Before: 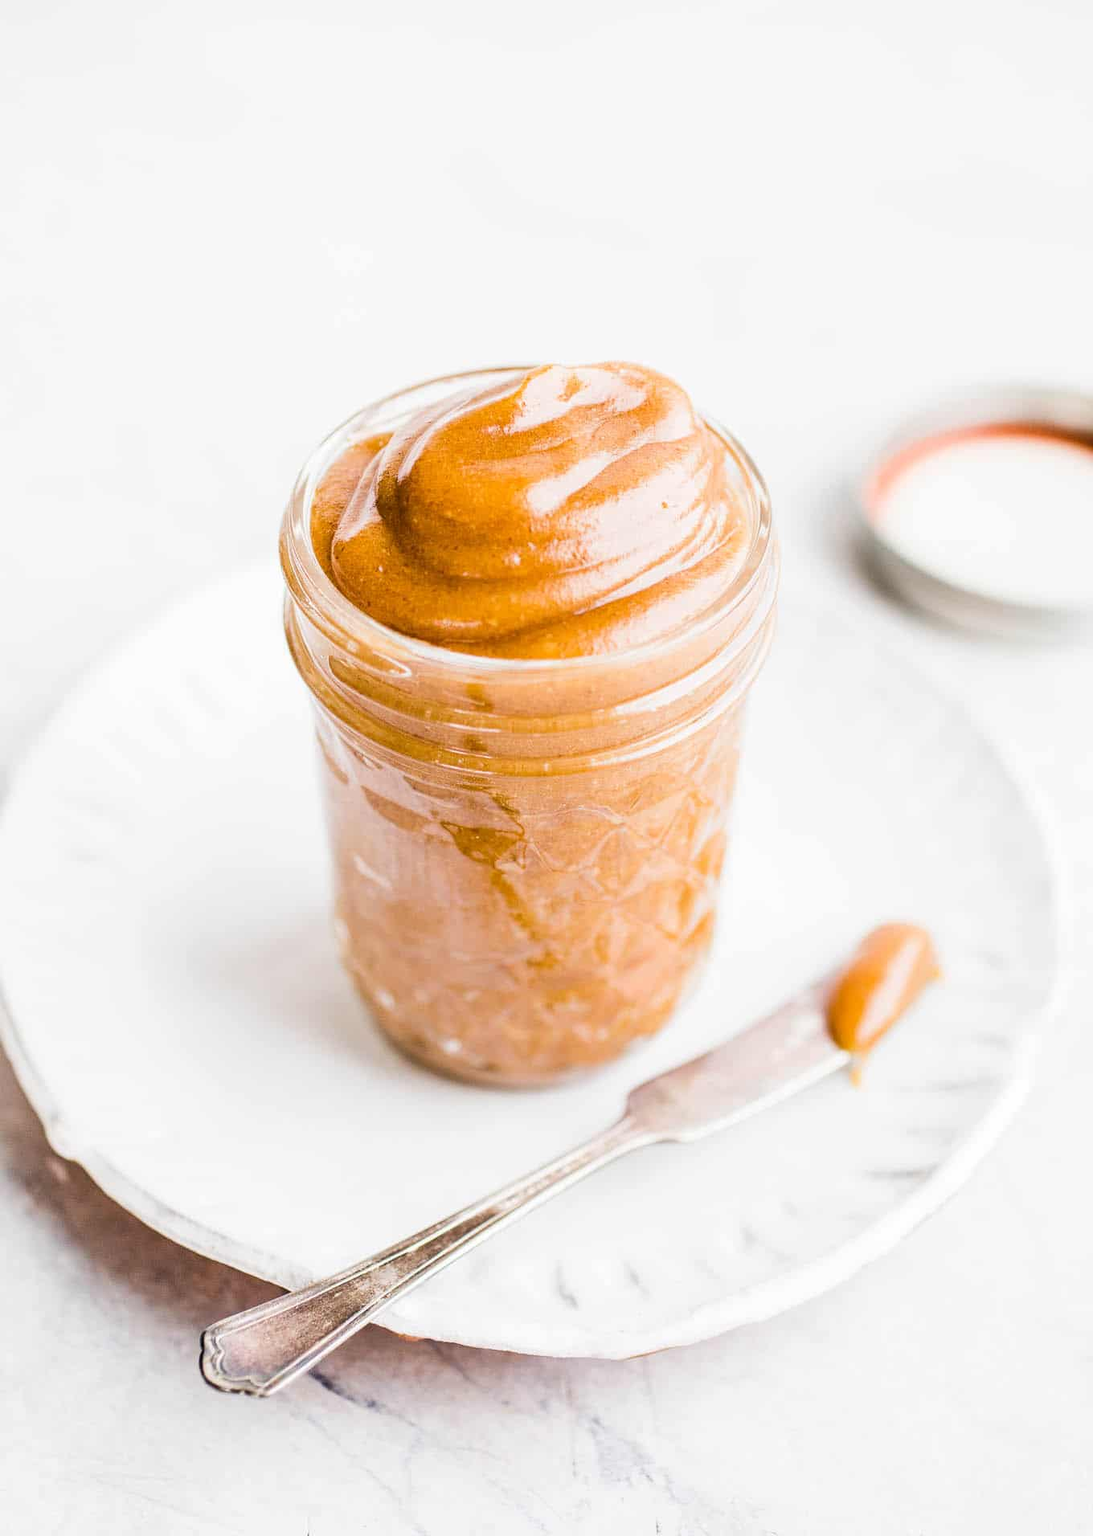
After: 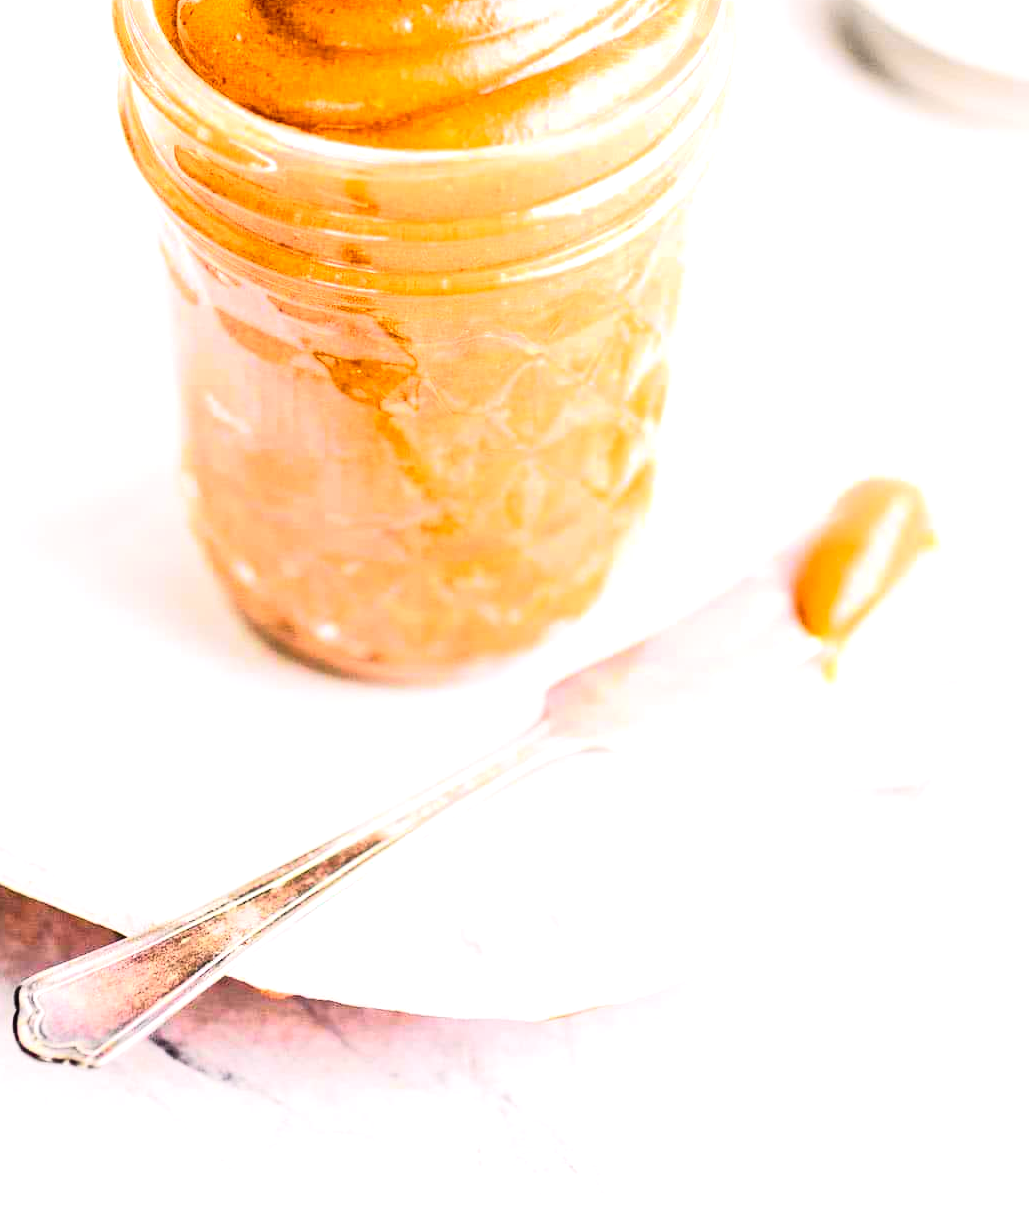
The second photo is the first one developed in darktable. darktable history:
tone curve: curves: ch0 [(0, 0.012) (0.144, 0.137) (0.326, 0.386) (0.489, 0.573) (0.656, 0.763) (0.849, 0.902) (1, 0.974)]; ch1 [(0, 0) (0.366, 0.367) (0.475, 0.453) (0.487, 0.501) (0.519, 0.527) (0.544, 0.579) (0.562, 0.619) (0.622, 0.694) (1, 1)]; ch2 [(0, 0) (0.333, 0.346) (0.375, 0.375) (0.424, 0.43) (0.476, 0.492) (0.502, 0.503) (0.533, 0.541) (0.572, 0.615) (0.605, 0.656) (0.641, 0.709) (1, 1)], color space Lab, independent channels, preserve colors none
tone equalizer: -8 EV -0.75 EV, -7 EV -0.7 EV, -6 EV -0.6 EV, -5 EV -0.4 EV, -3 EV 0.4 EV, -2 EV 0.6 EV, -1 EV 0.7 EV, +0 EV 0.75 EV, edges refinement/feathering 500, mask exposure compensation -1.57 EV, preserve details no
crop and rotate: left 17.299%, top 35.115%, right 7.015%, bottom 1.024%
exposure: compensate highlight preservation false
